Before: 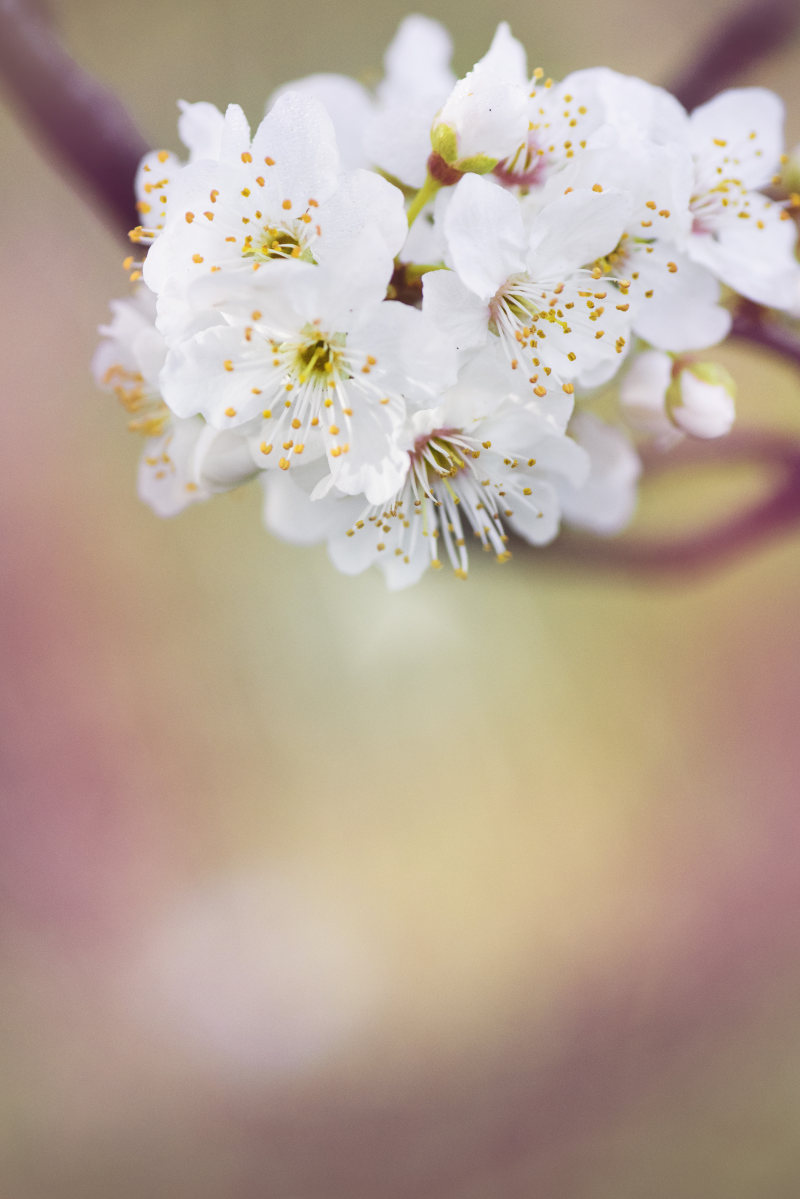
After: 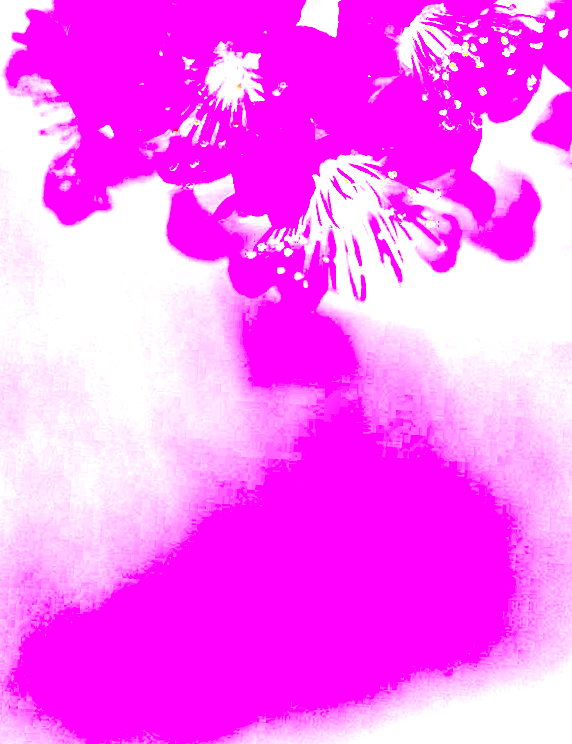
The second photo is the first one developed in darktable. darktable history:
white balance: red 8, blue 8
crop and rotate: angle -3.37°, left 9.79%, top 20.73%, right 12.42%, bottom 11.82%
local contrast: highlights 20%, shadows 30%, detail 200%, midtone range 0.2
